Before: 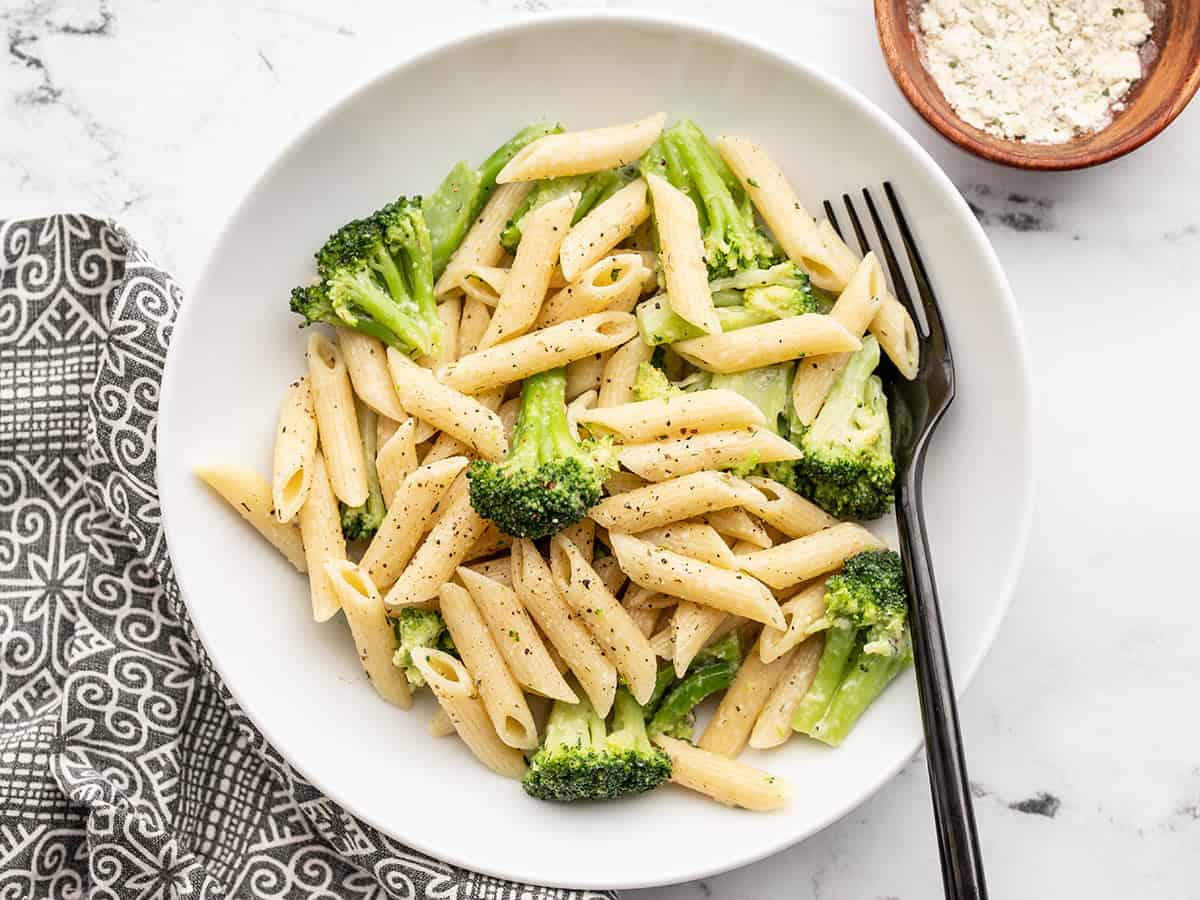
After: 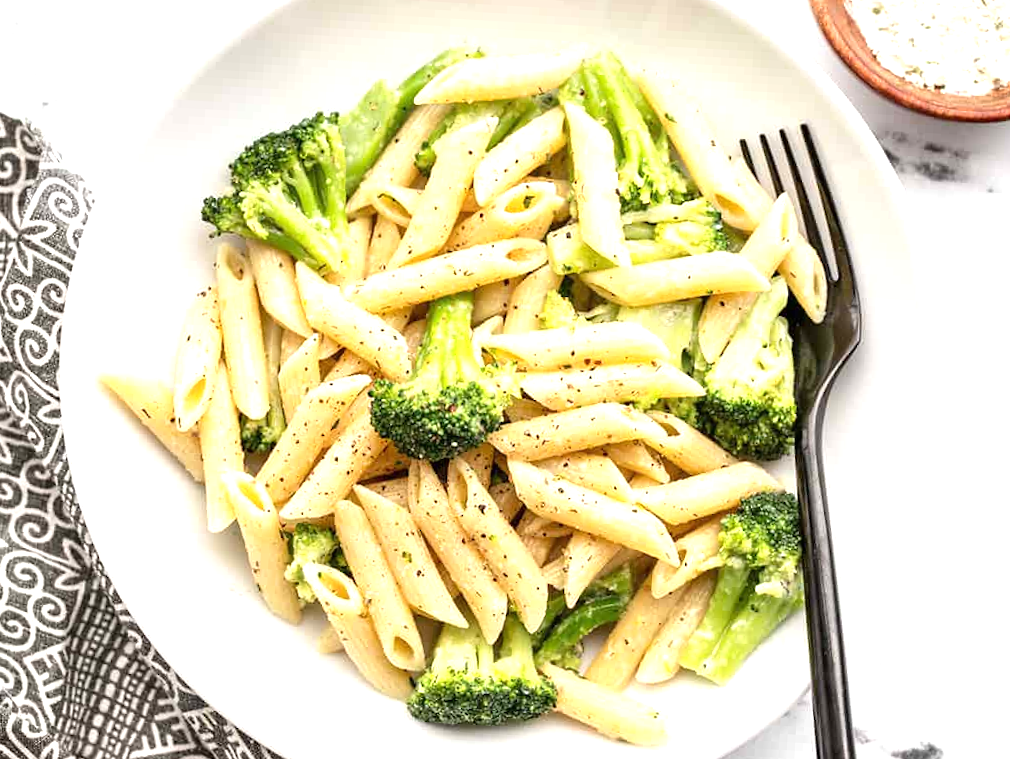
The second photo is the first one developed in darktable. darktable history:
exposure: black level correction 0, exposure 0.697 EV, compensate highlight preservation false
crop and rotate: angle -3.16°, left 5.128%, top 5.225%, right 4.64%, bottom 4.312%
